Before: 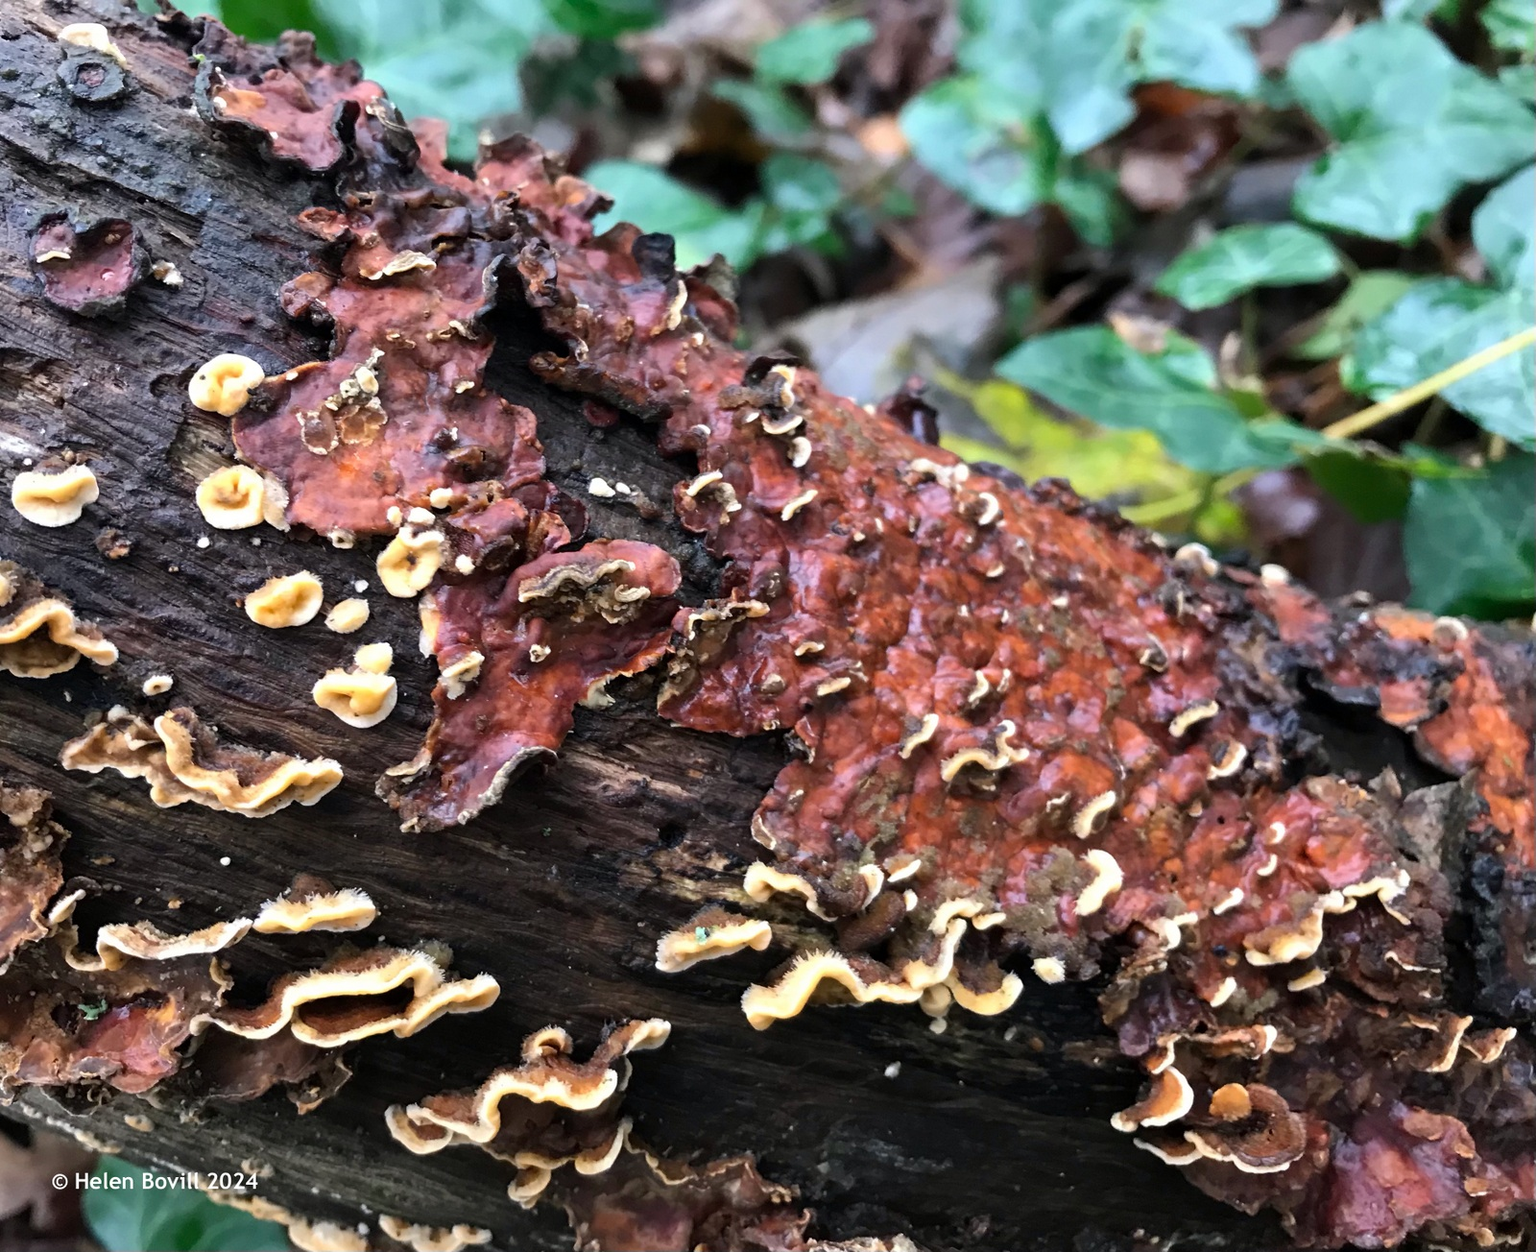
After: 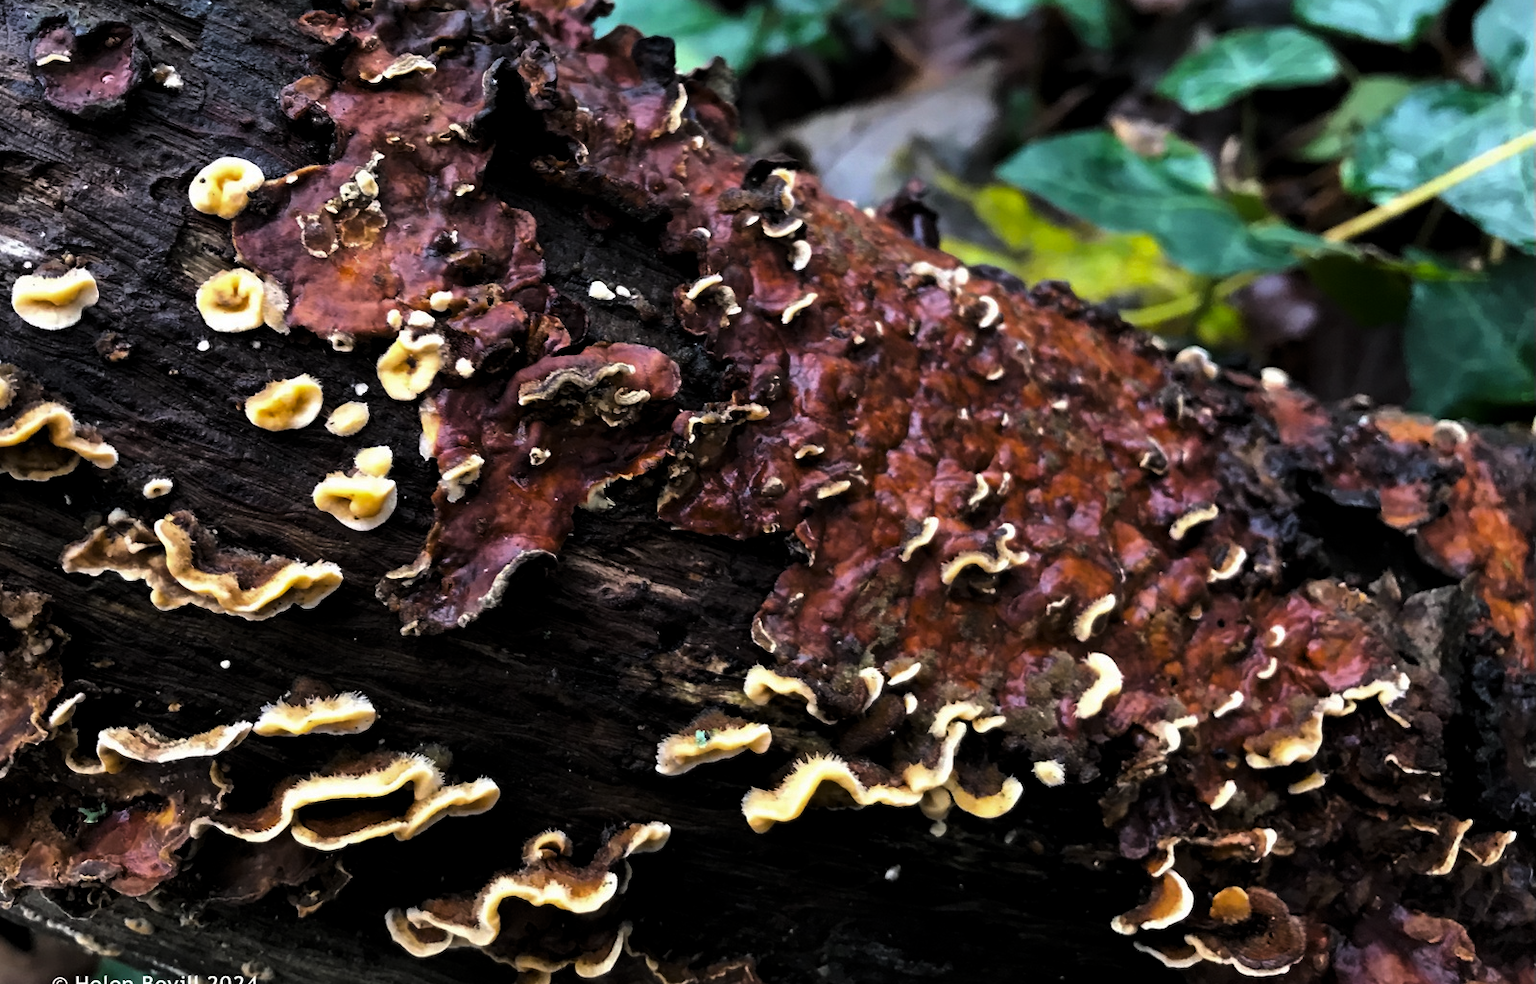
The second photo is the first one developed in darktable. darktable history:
crop and rotate: top 15.774%, bottom 5.506%
levels: mode automatic, black 8.58%, gray 59.42%, levels [0, 0.445, 1]
color balance rgb: perceptual saturation grading › global saturation 20%, global vibrance 20%
